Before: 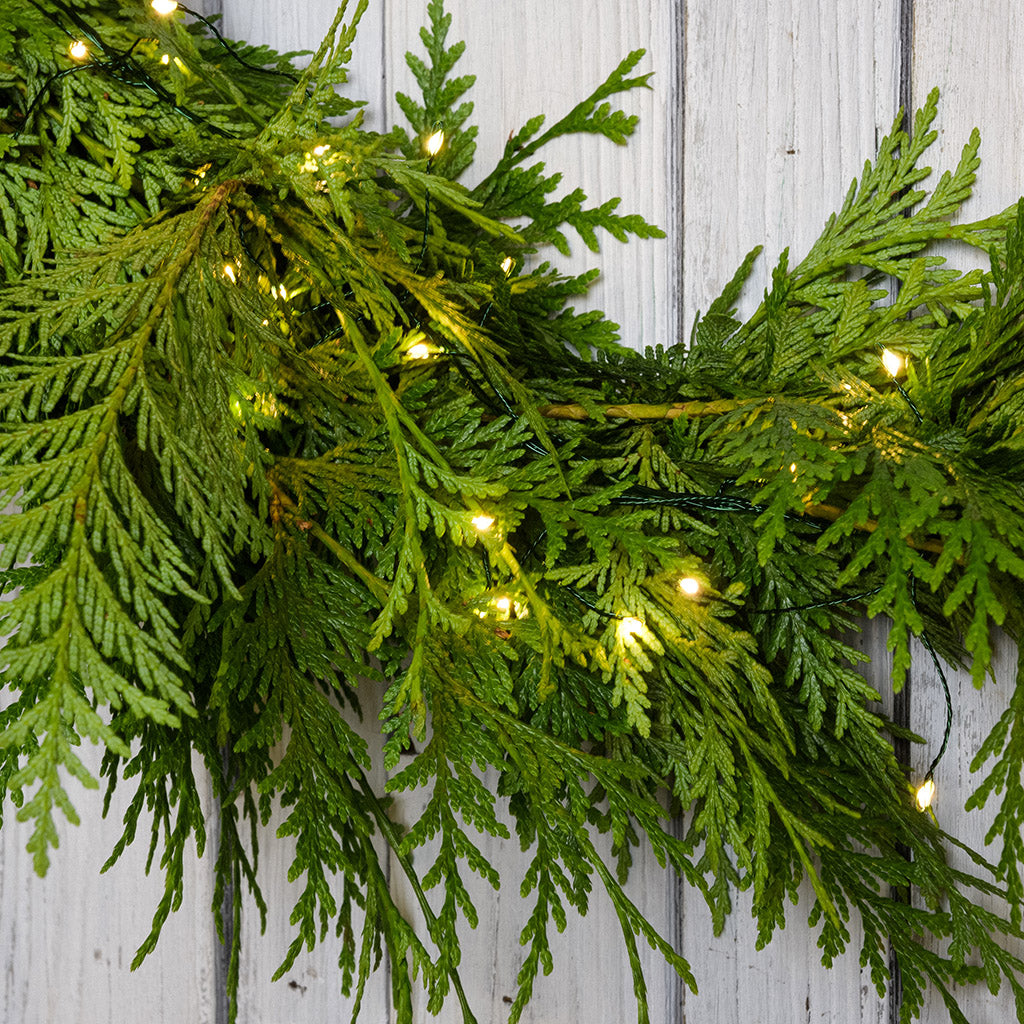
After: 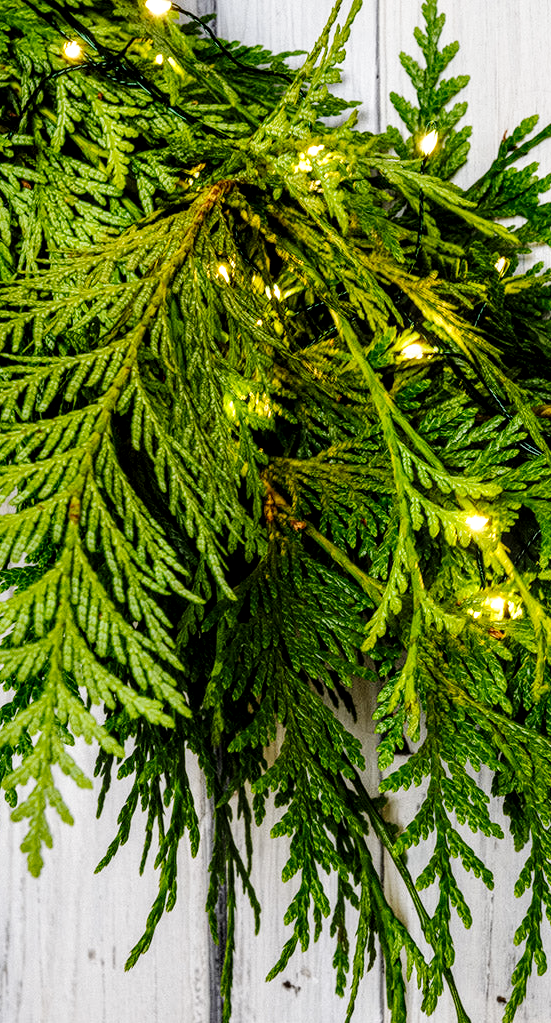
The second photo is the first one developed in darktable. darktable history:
base curve: curves: ch0 [(0, 0) (0.036, 0.025) (0.121, 0.166) (0.206, 0.329) (0.605, 0.79) (1, 1)], preserve colors none
local contrast: highlights 20%, detail 150%
crop: left 0.587%, right 45.588%, bottom 0.086%
